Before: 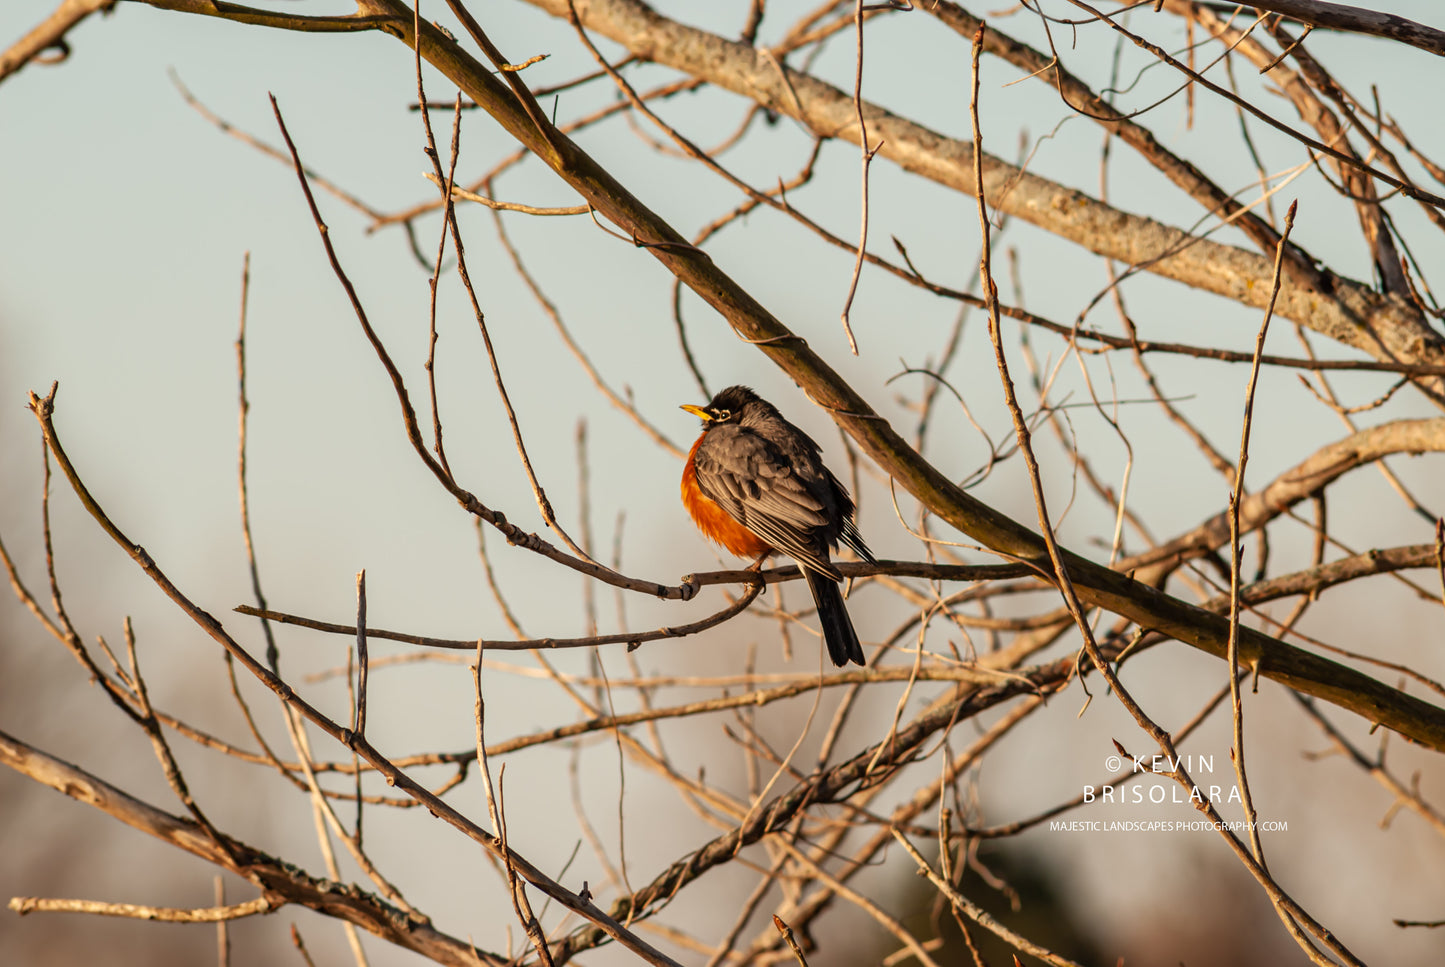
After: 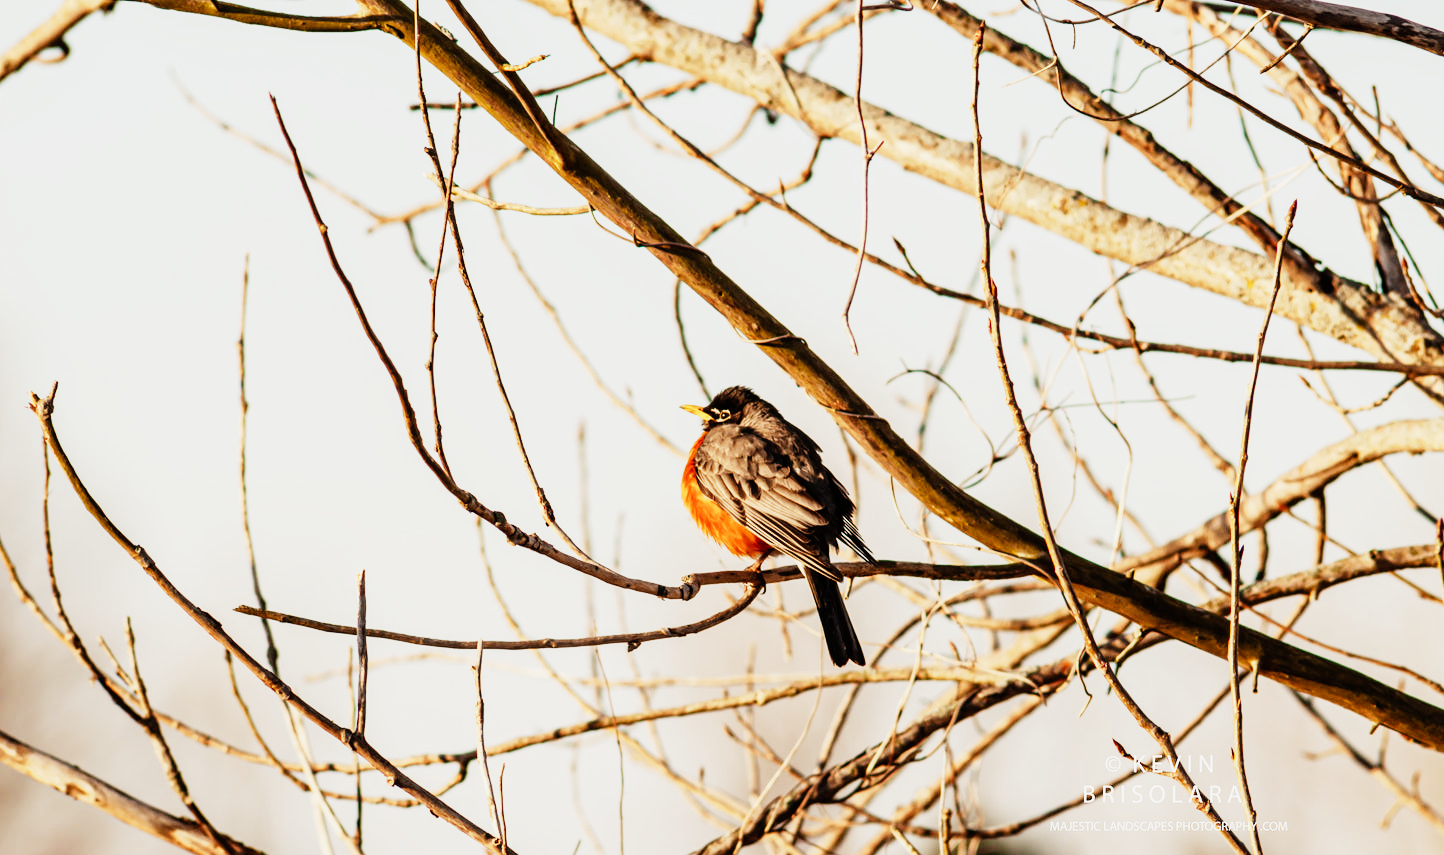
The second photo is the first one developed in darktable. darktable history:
crop and rotate: top 0%, bottom 11.49%
sigmoid: contrast 1.8, skew -0.2, preserve hue 0%, red attenuation 0.1, red rotation 0.035, green attenuation 0.1, green rotation -0.017, blue attenuation 0.15, blue rotation -0.052, base primaries Rec2020
exposure: black level correction 0, exposure 1.2 EV, compensate highlight preservation false
